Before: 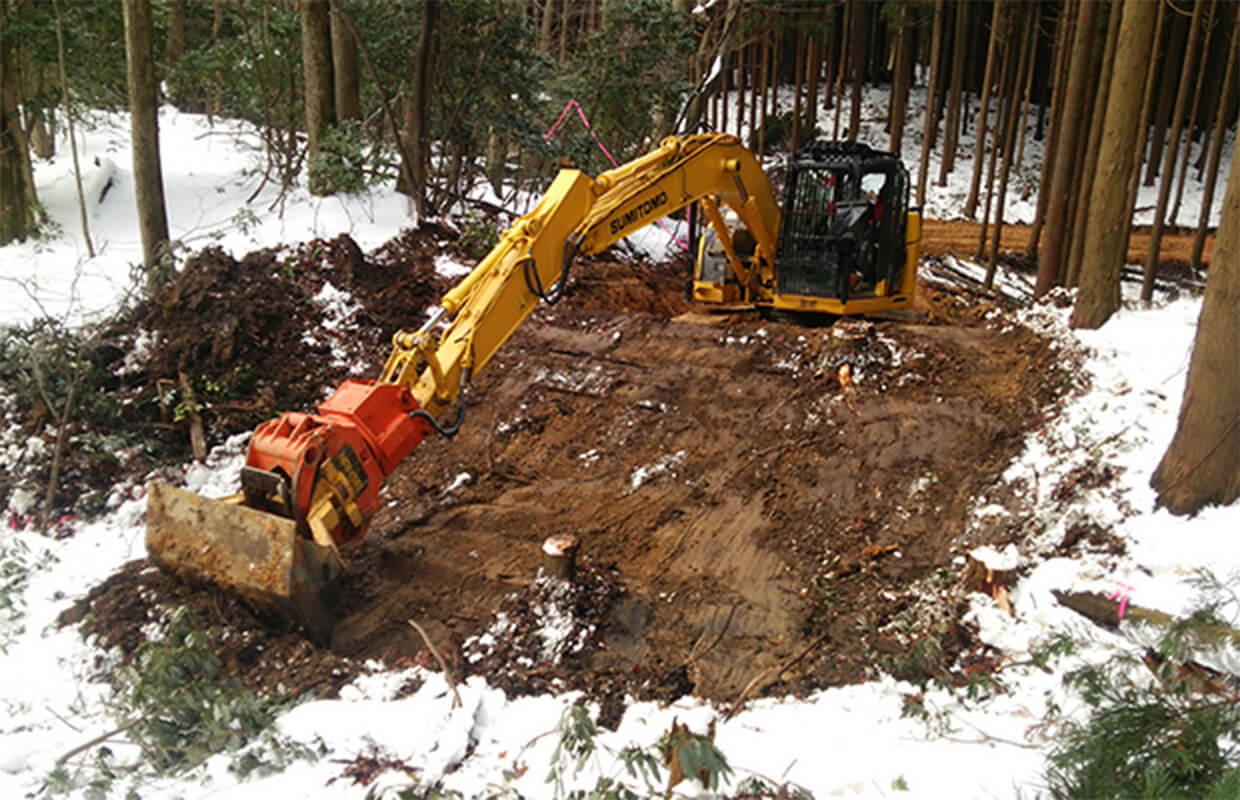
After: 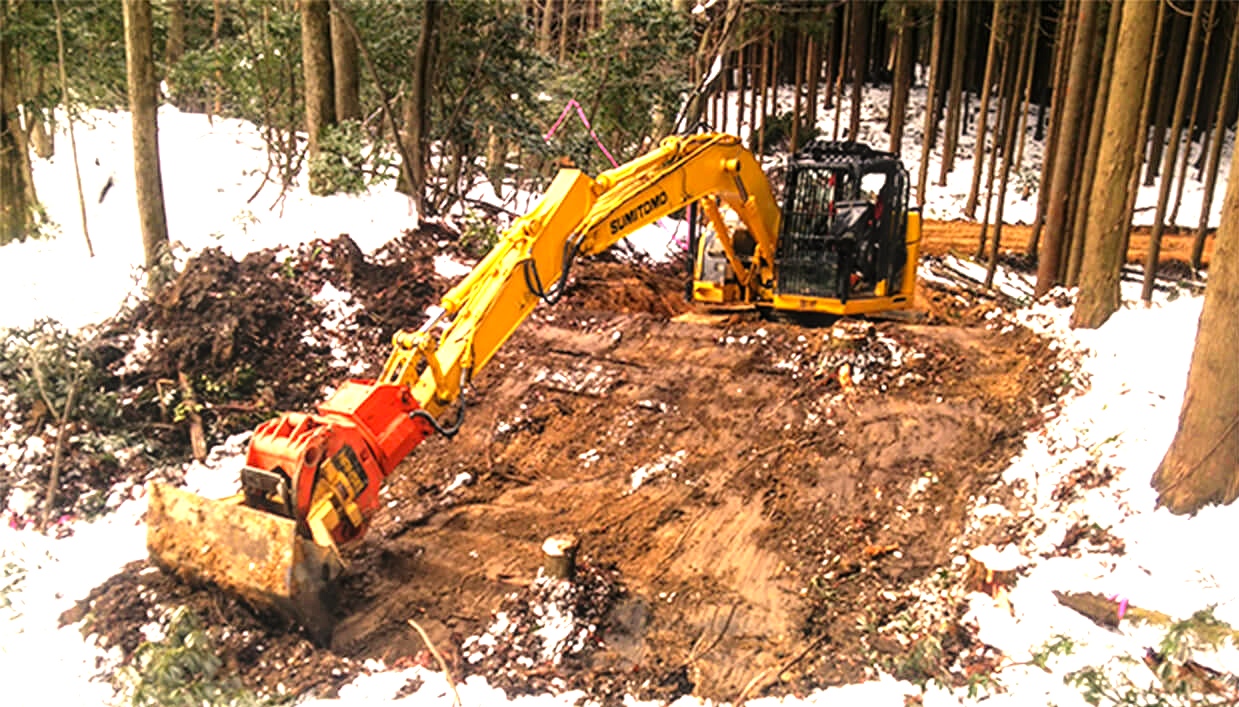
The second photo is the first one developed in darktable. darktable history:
tone equalizer: -8 EV -0.782 EV, -7 EV -0.686 EV, -6 EV -0.629 EV, -5 EV -0.379 EV, -3 EV 0.402 EV, -2 EV 0.6 EV, -1 EV 0.696 EV, +0 EV 0.722 EV
crop and rotate: top 0%, bottom 11.543%
color correction: highlights a* 11.28, highlights b* 11.45
exposure: black level correction 0, exposure 0.702 EV, compensate exposure bias true, compensate highlight preservation false
local contrast: on, module defaults
